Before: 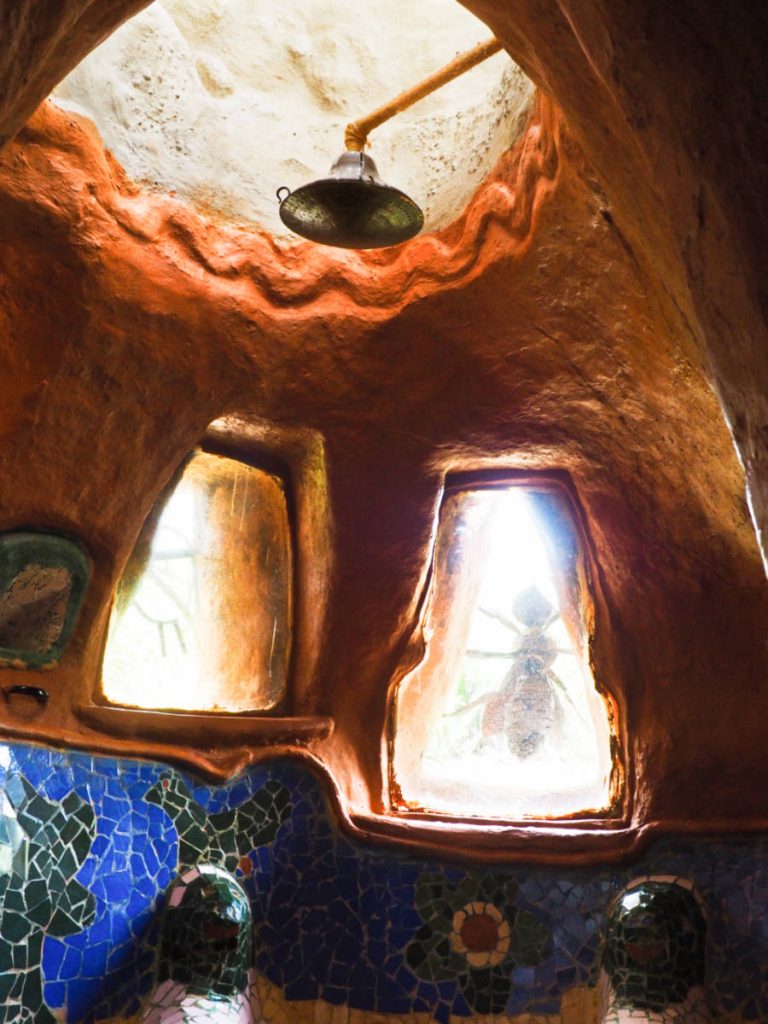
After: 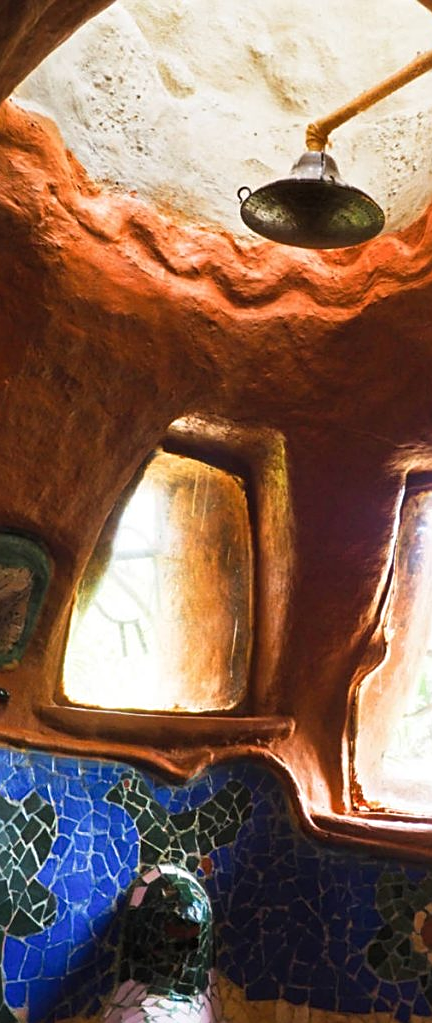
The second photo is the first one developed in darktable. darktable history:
tone equalizer: edges refinement/feathering 500, mask exposure compensation -1.57 EV, preserve details no
crop: left 5.168%, right 38.541%
sharpen: on, module defaults
